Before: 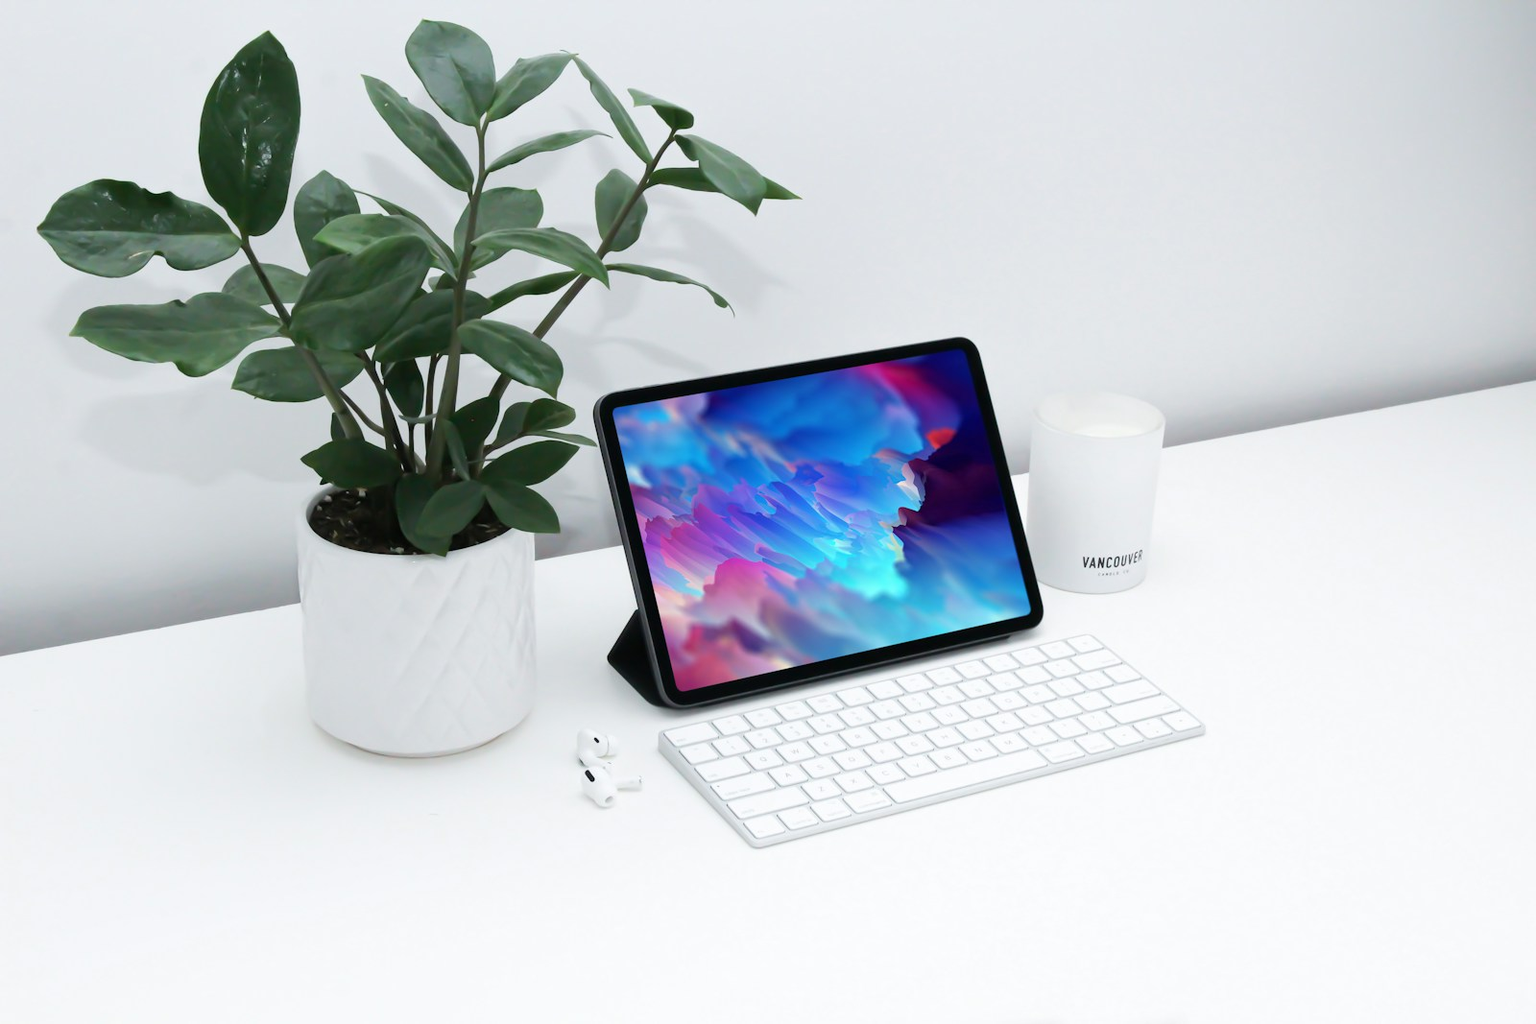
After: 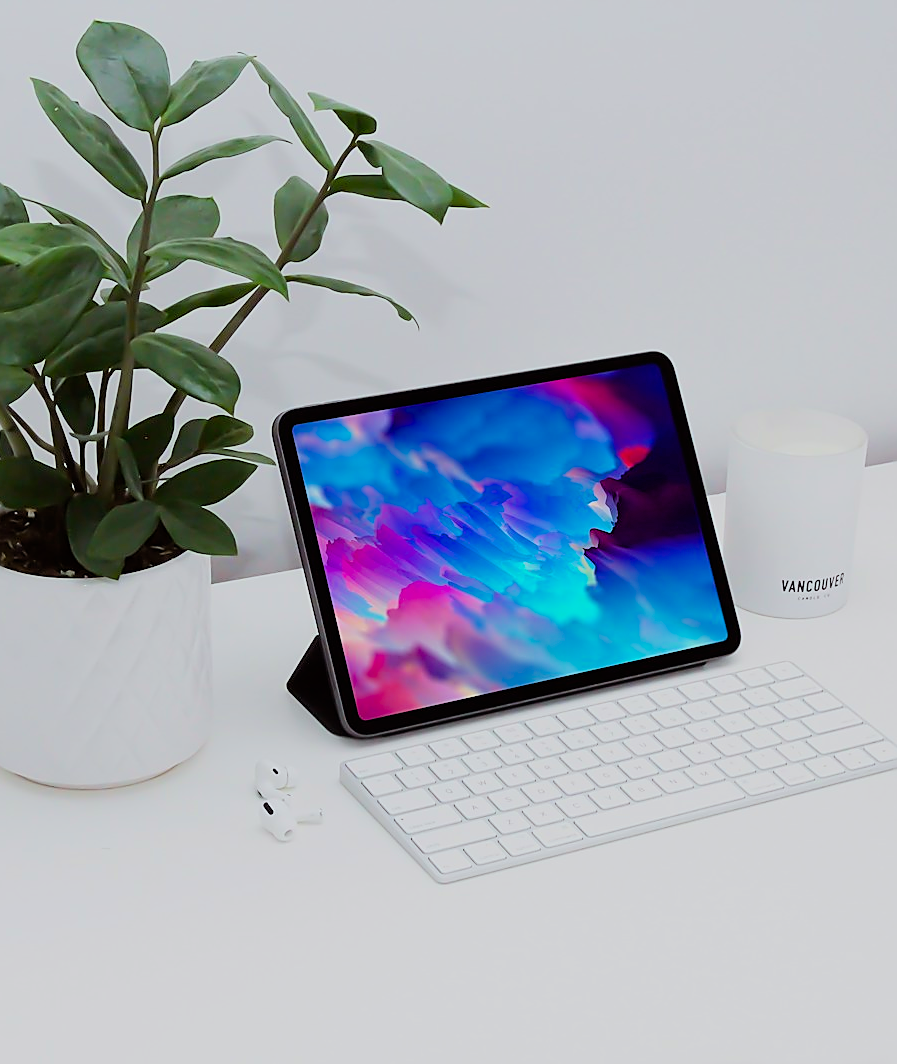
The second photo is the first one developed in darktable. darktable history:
sharpen: radius 1.4, amount 1.25, threshold 0.7
filmic rgb: black relative exposure -7.65 EV, white relative exposure 4.56 EV, hardness 3.61, color science v6 (2022)
color balance rgb: linear chroma grading › global chroma 15%, perceptual saturation grading › global saturation 30%
crop: left 21.674%, right 22.086%
color balance: mode lift, gamma, gain (sRGB), lift [1, 1.049, 1, 1]
